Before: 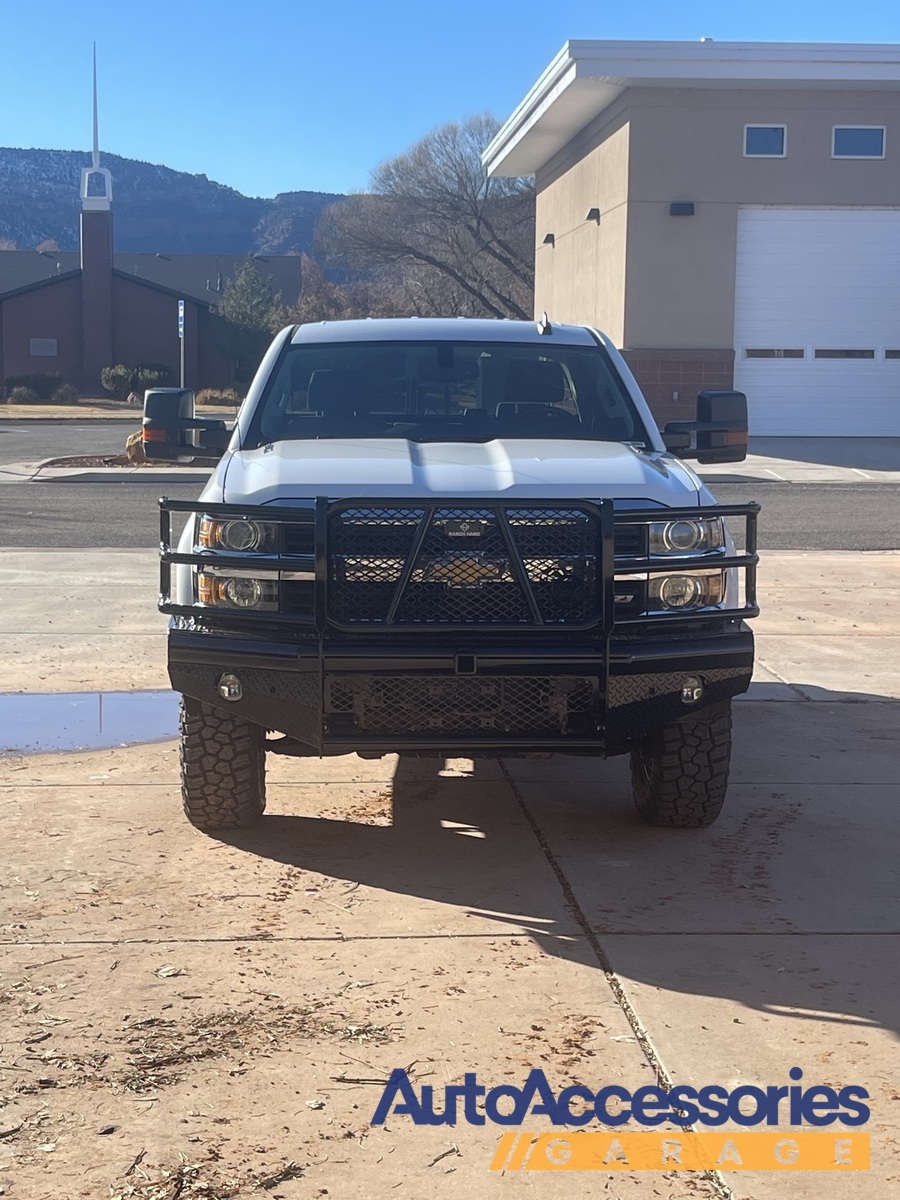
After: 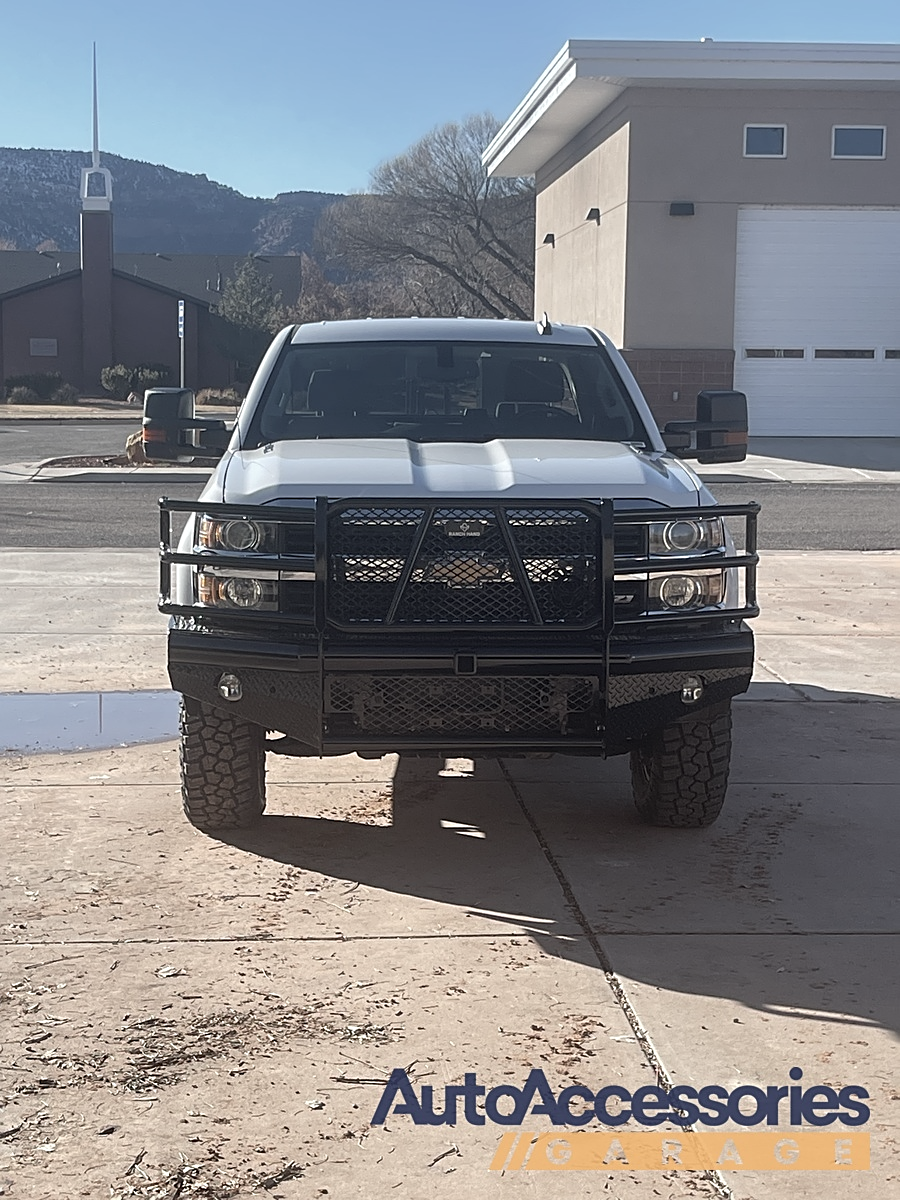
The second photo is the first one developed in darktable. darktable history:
color zones: curves: ch1 [(0, 0.292) (0.001, 0.292) (0.2, 0.264) (0.4, 0.248) (0.6, 0.248) (0.8, 0.264) (0.999, 0.292) (1, 0.292)]
sharpen: on, module defaults
